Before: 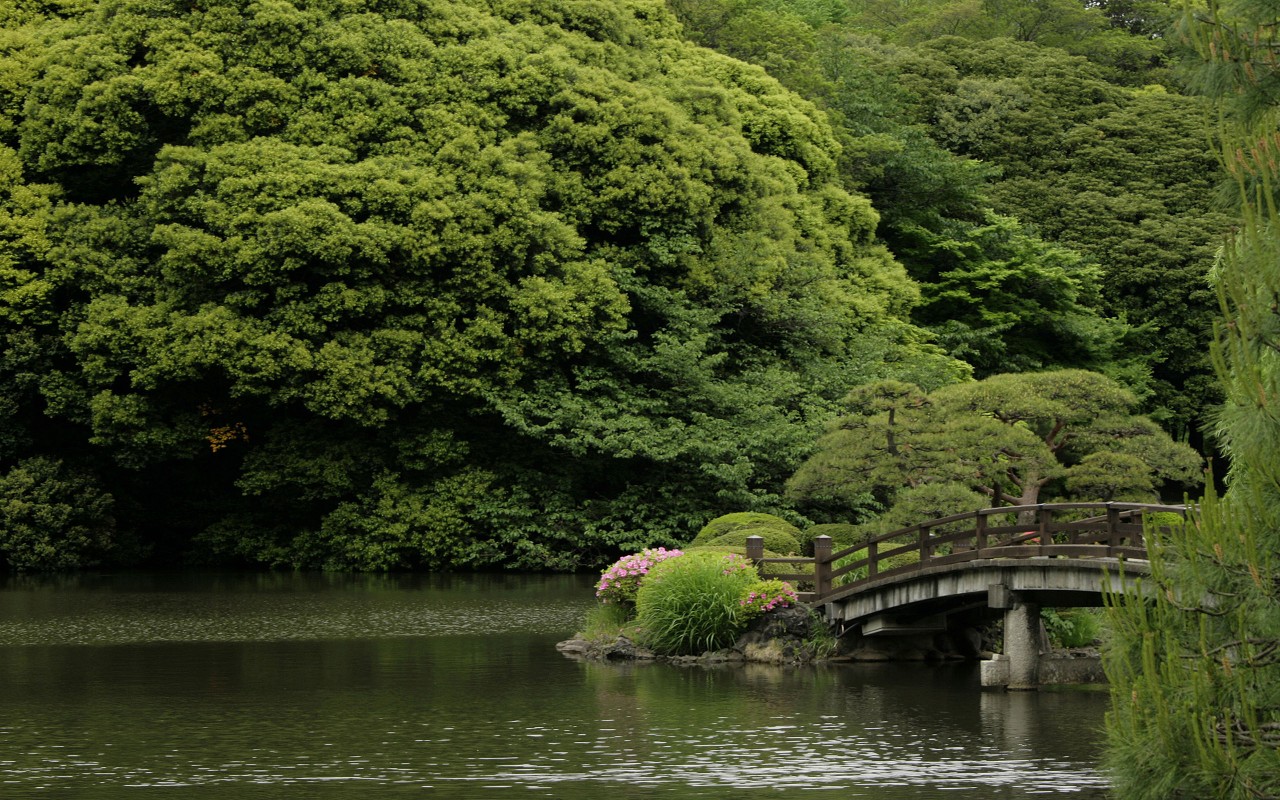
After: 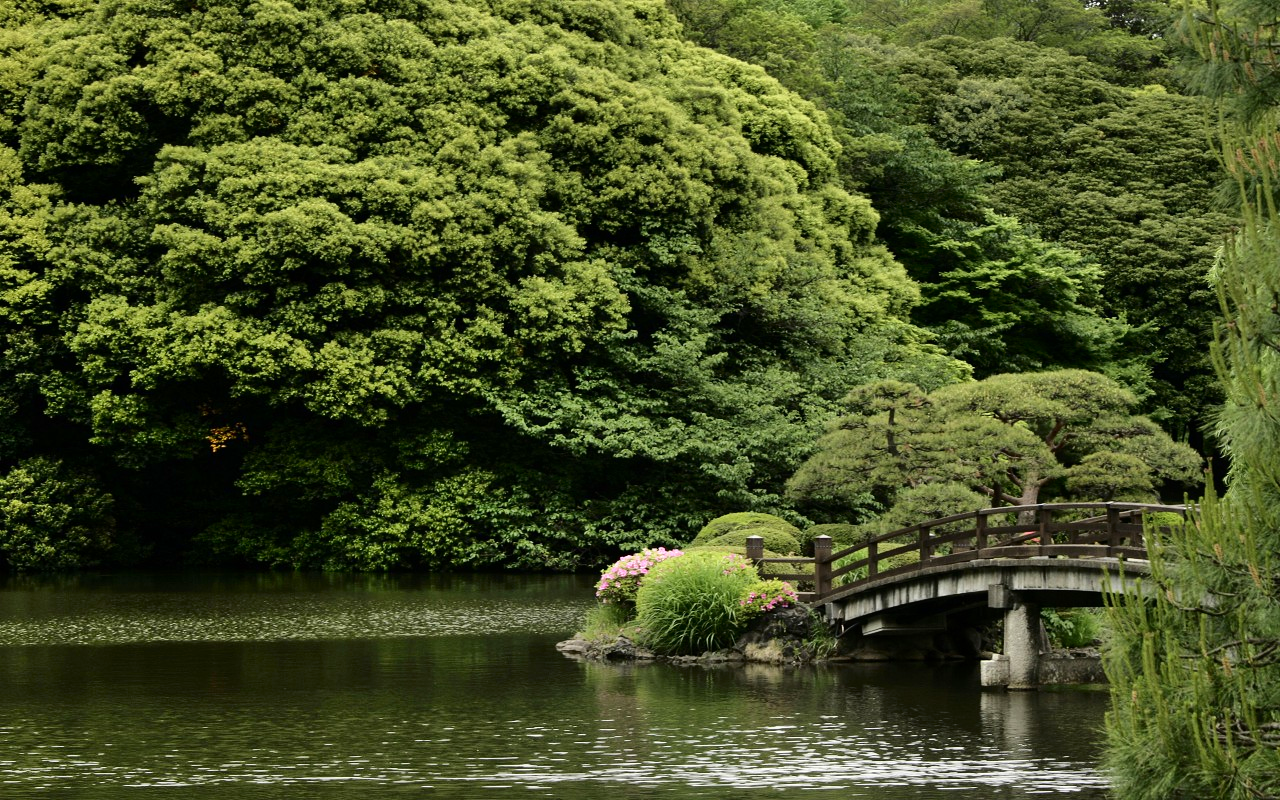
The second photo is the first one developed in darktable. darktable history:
shadows and highlights: soften with gaussian
tone curve: curves: ch0 [(0, 0) (0.003, 0.002) (0.011, 0.006) (0.025, 0.014) (0.044, 0.025) (0.069, 0.039) (0.1, 0.056) (0.136, 0.082) (0.177, 0.116) (0.224, 0.163) (0.277, 0.233) (0.335, 0.311) (0.399, 0.396) (0.468, 0.488) (0.543, 0.588) (0.623, 0.695) (0.709, 0.809) (0.801, 0.912) (0.898, 0.997) (1, 1)], color space Lab, independent channels, preserve colors none
